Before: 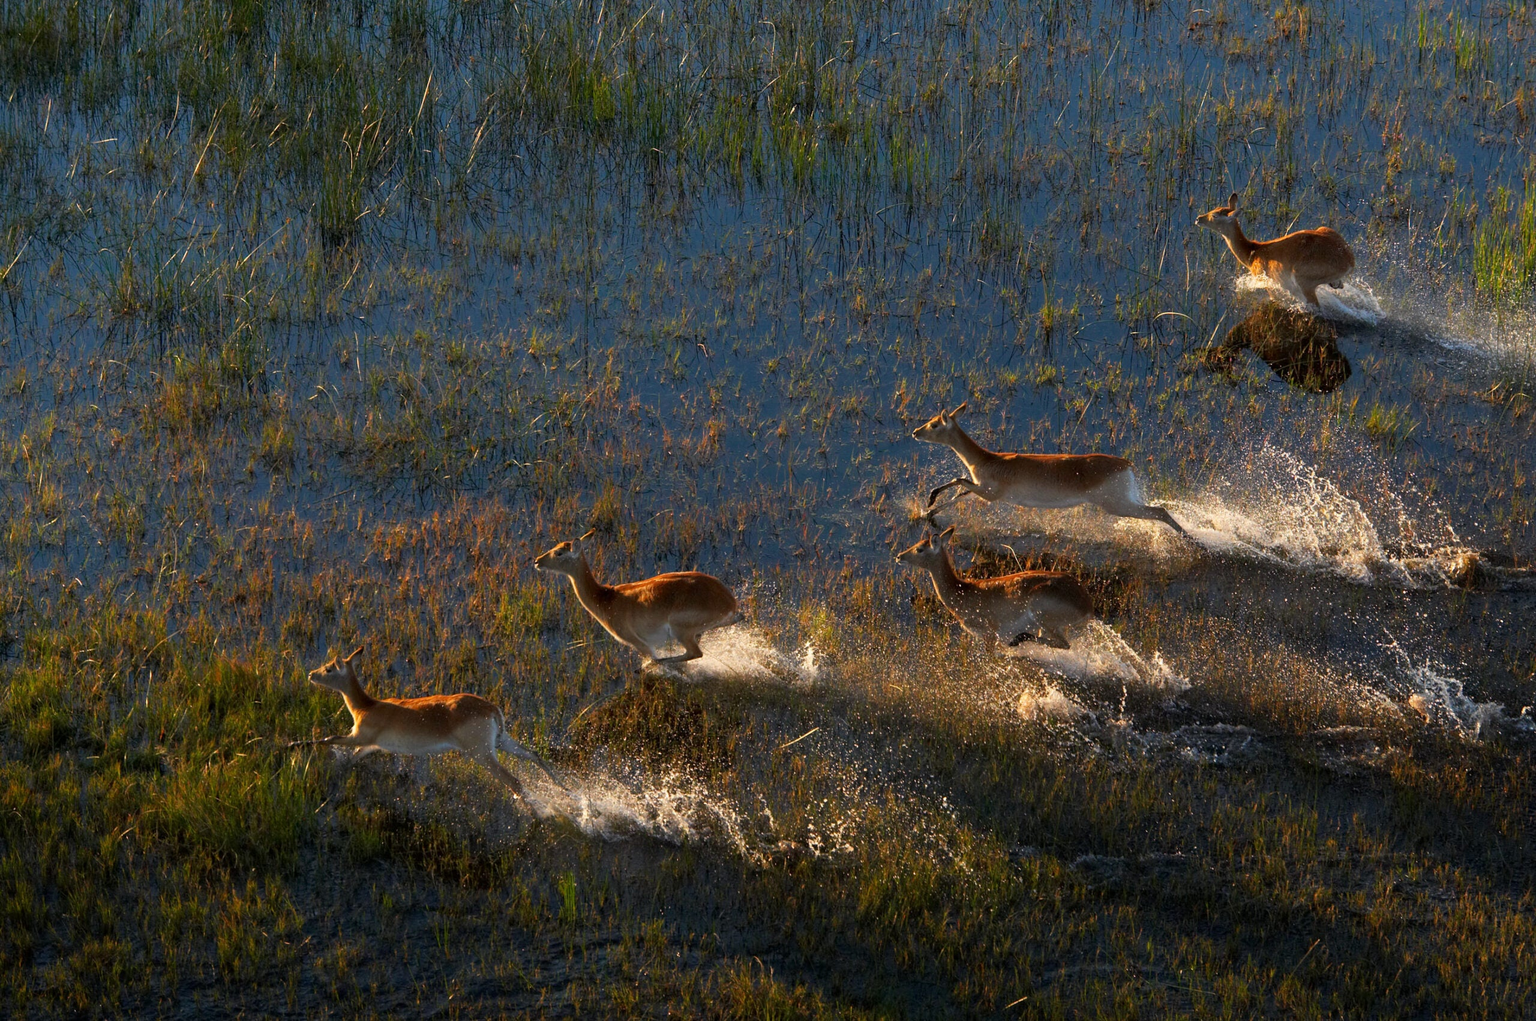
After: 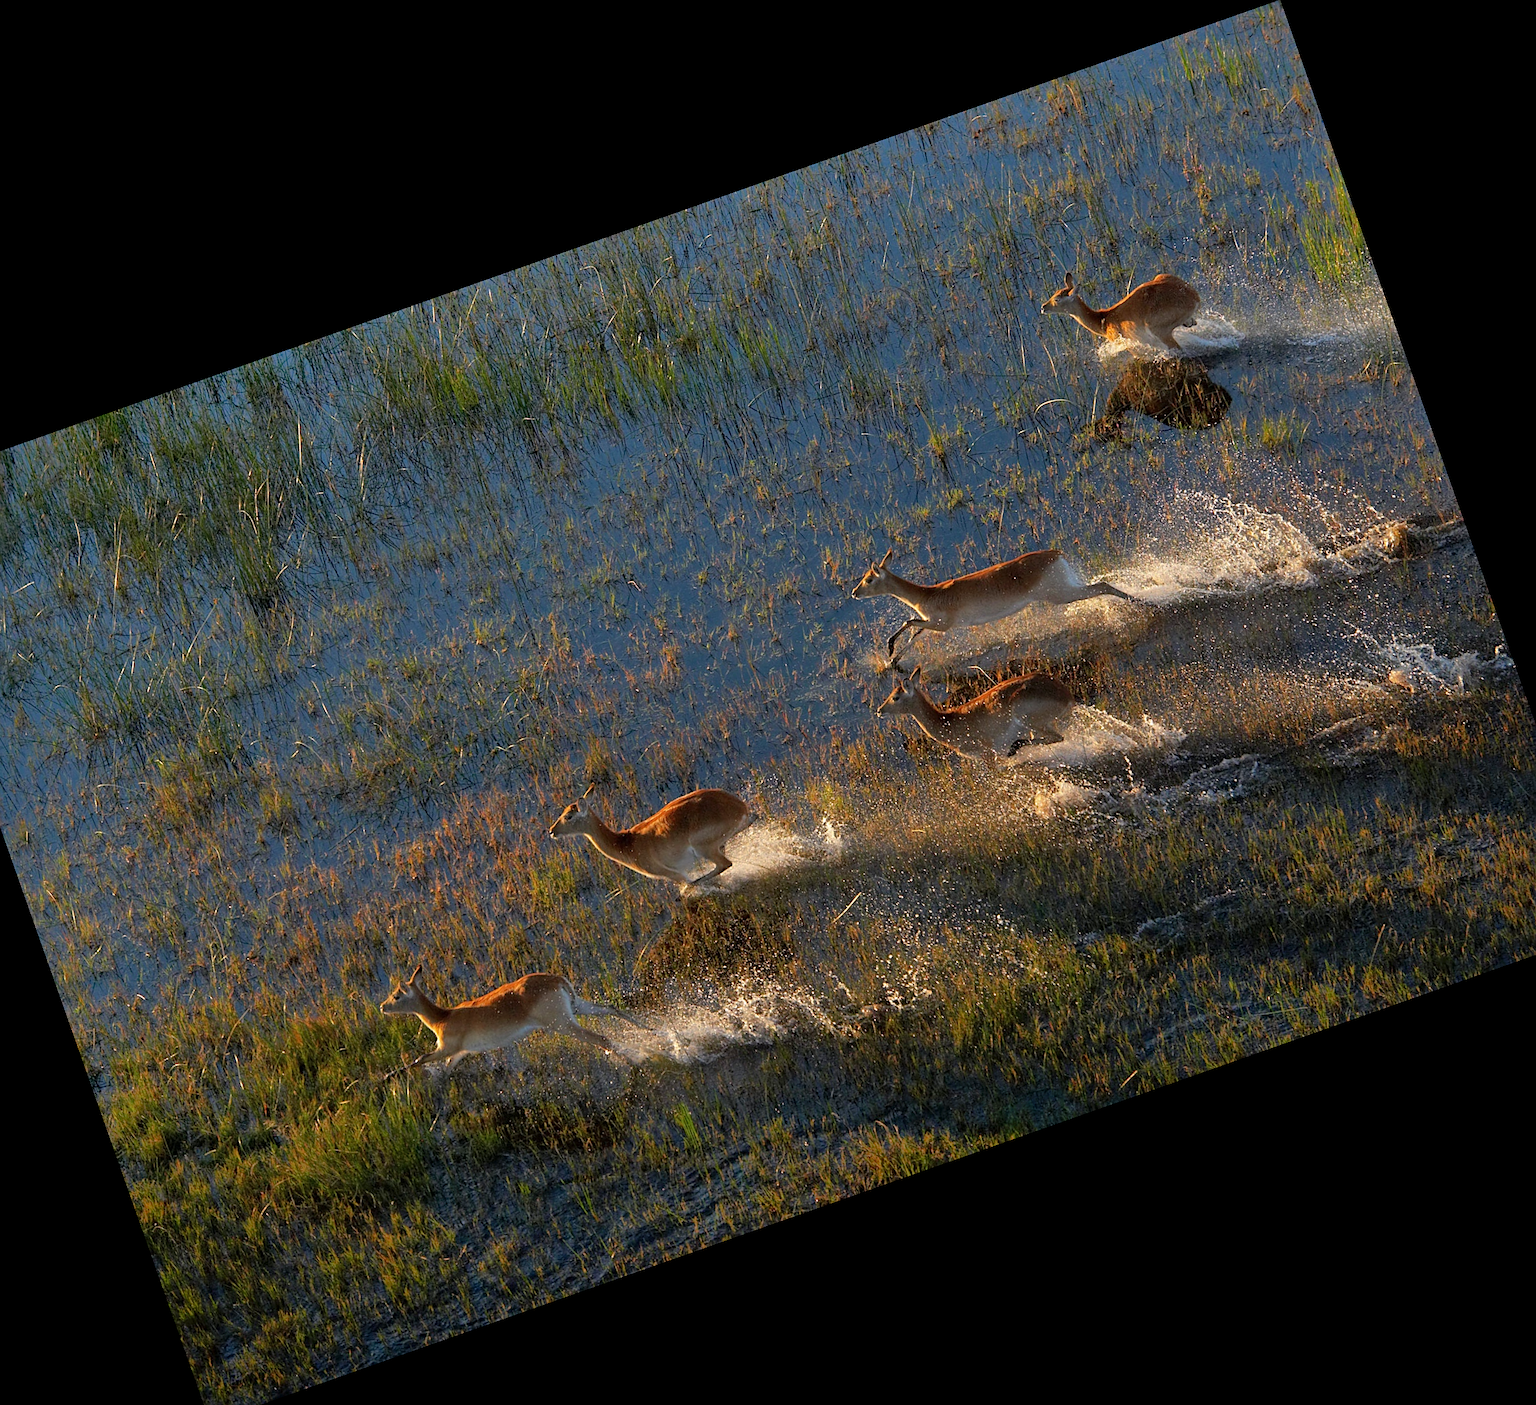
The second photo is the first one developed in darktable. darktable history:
crop and rotate: angle 19.43°, left 6.812%, right 4.125%, bottom 1.087%
shadows and highlights: on, module defaults
sharpen: on, module defaults
